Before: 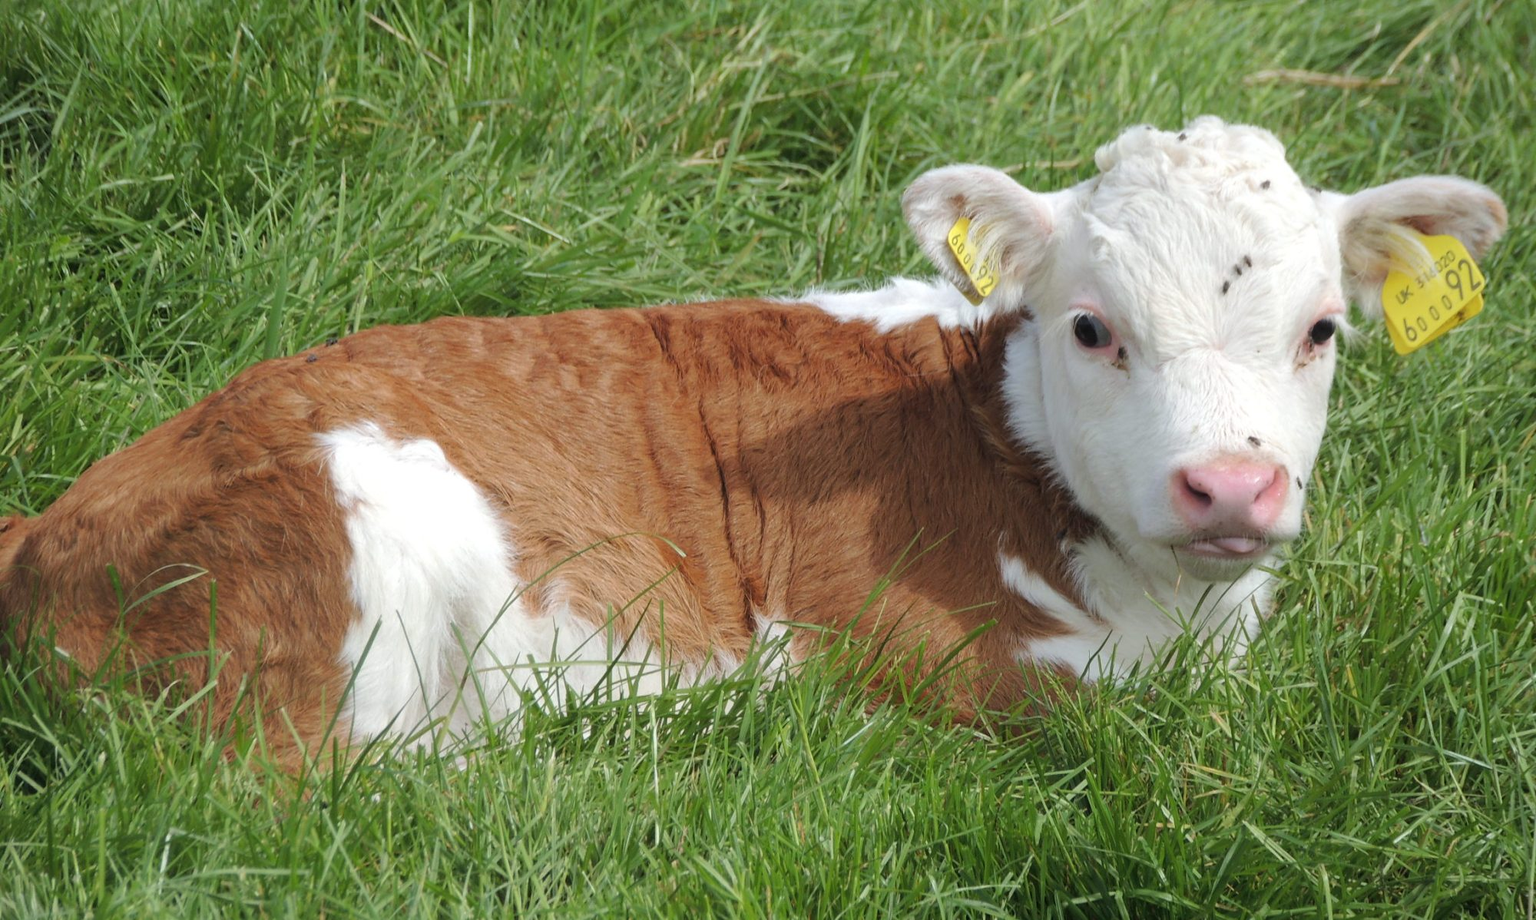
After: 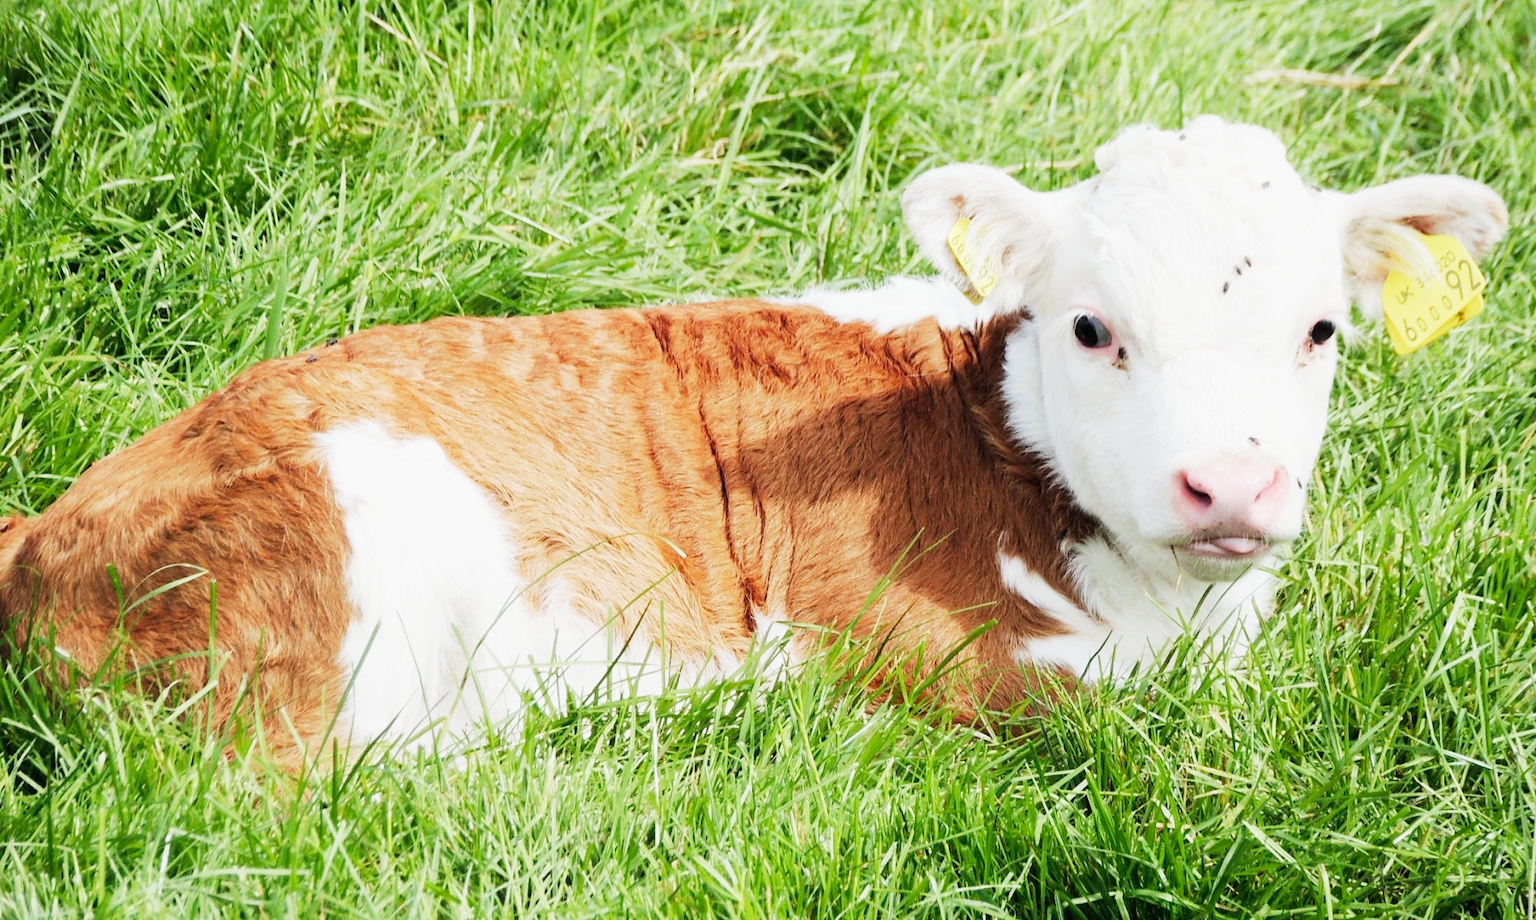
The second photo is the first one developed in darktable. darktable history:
sigmoid: contrast 2, skew -0.2, preserve hue 0%, red attenuation 0.1, red rotation 0.035, green attenuation 0.1, green rotation -0.017, blue attenuation 0.15, blue rotation -0.052, base primaries Rec2020
exposure: exposure 1.137 EV, compensate highlight preservation false
